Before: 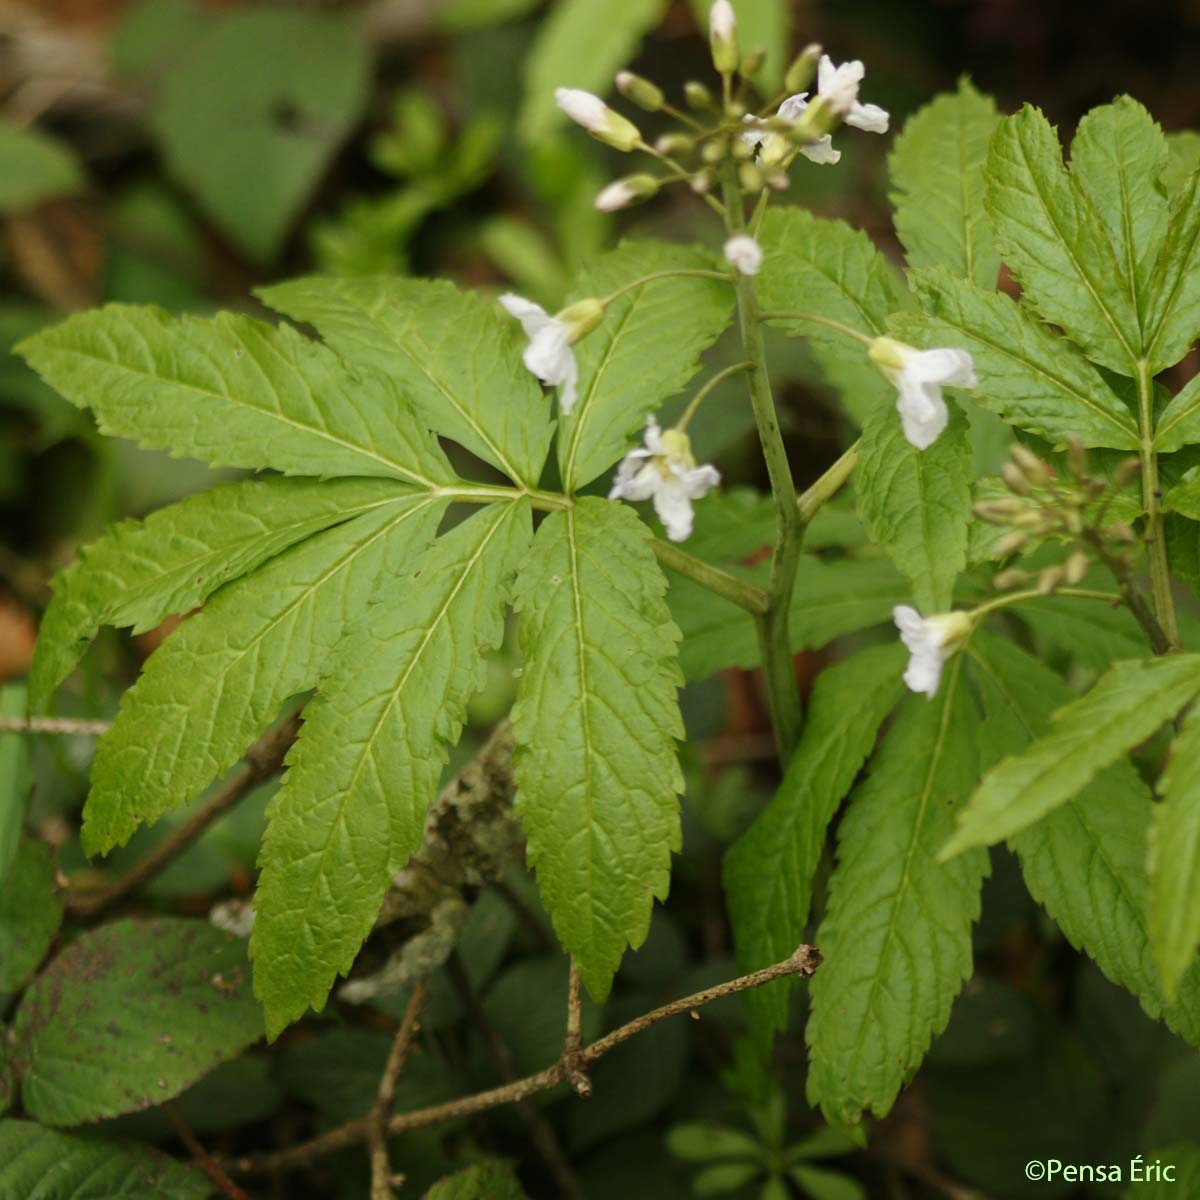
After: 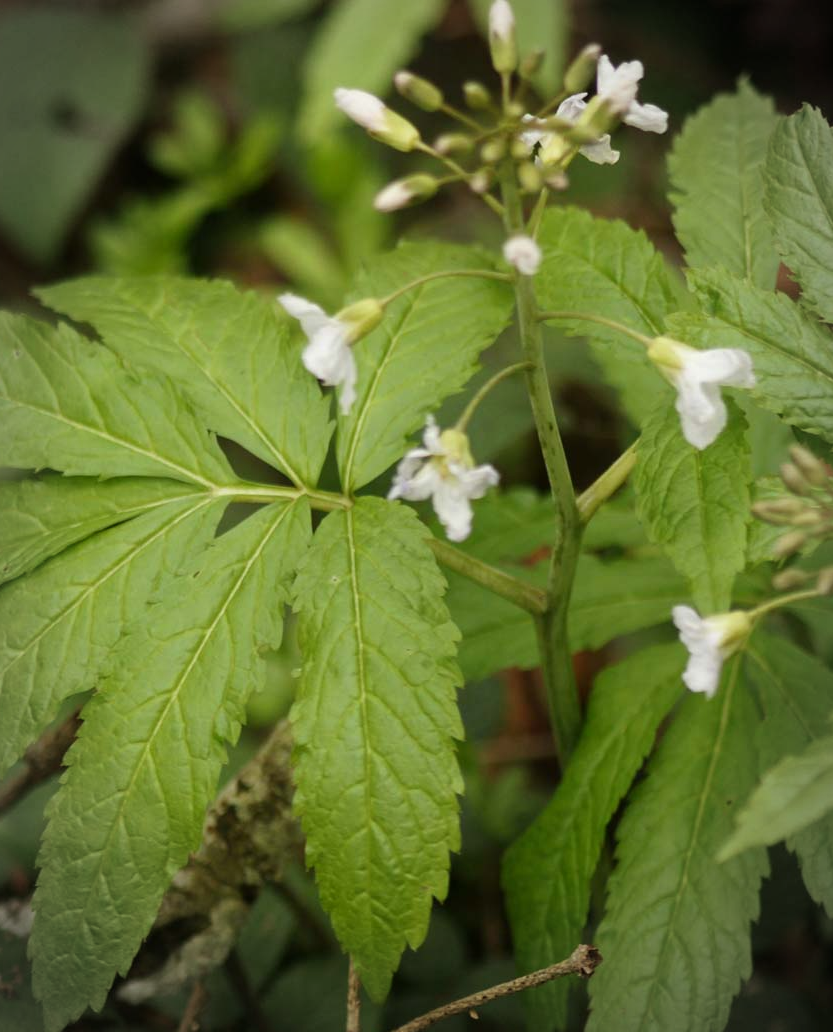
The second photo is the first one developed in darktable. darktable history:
vignetting: brightness -0.32, automatic ratio true
crop: left 18.454%, right 12.063%, bottom 13.991%
